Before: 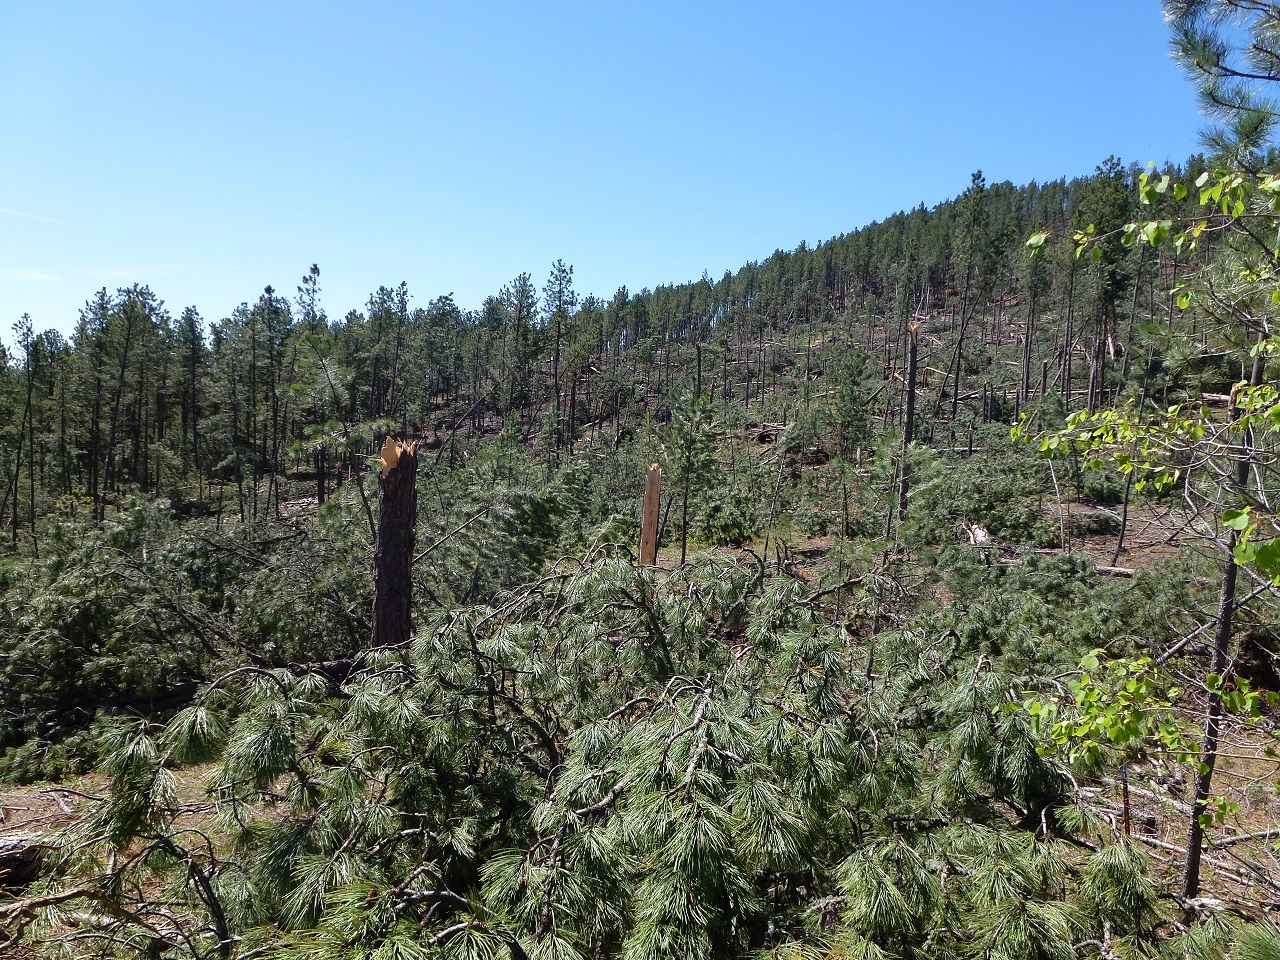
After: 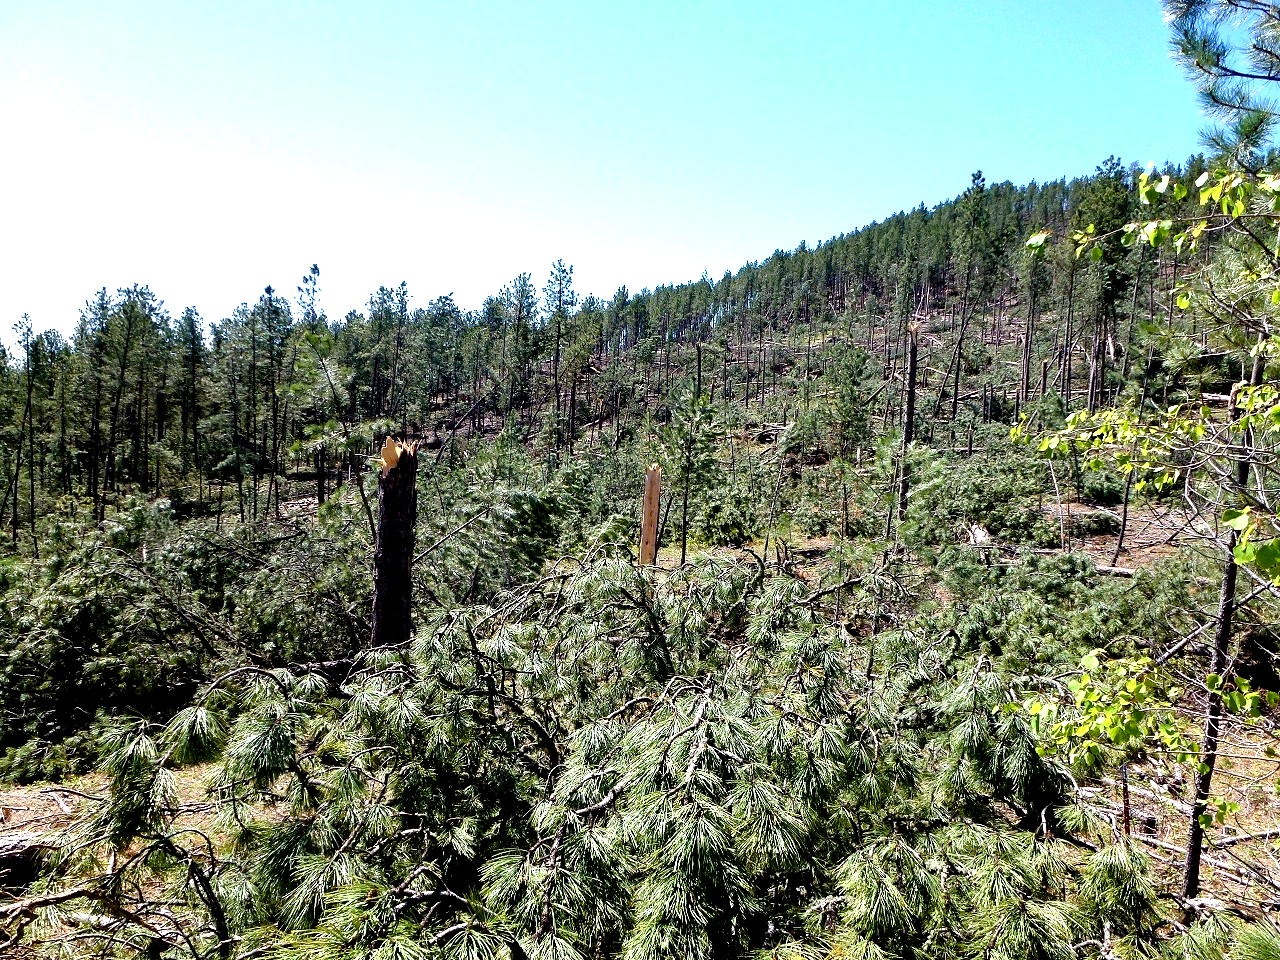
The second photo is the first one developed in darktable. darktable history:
color balance rgb: shadows lift › luminance -20%, power › hue 72.24°, highlights gain › luminance 15%, global offset › hue 171.6°, perceptual saturation grading › highlights -15%, perceptual saturation grading › shadows 25%, global vibrance 30%, contrast 10%
exposure: black level correction 0.012, exposure 0.7 EV, compensate exposure bias true, compensate highlight preservation false
